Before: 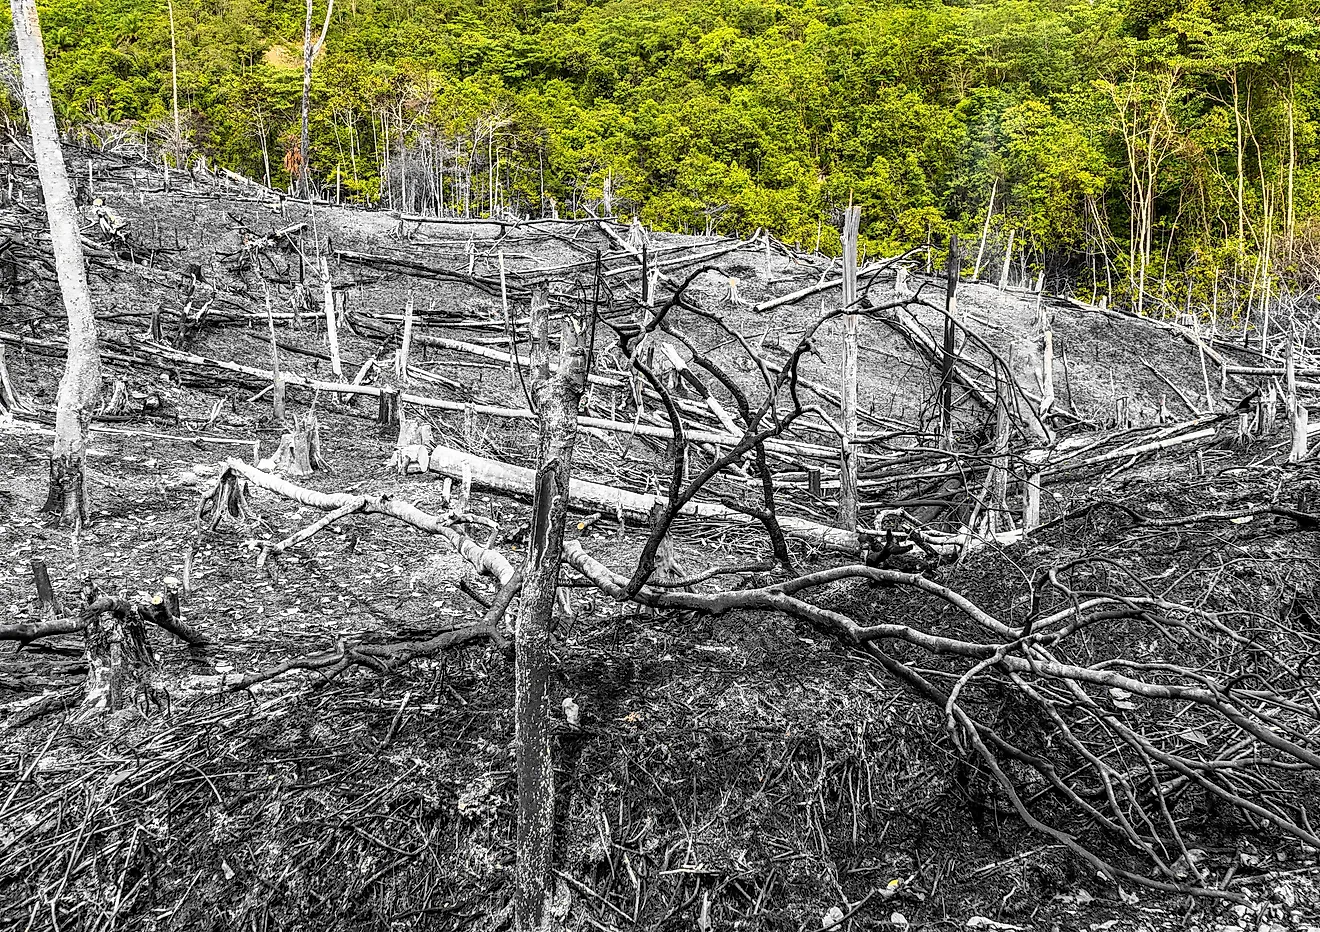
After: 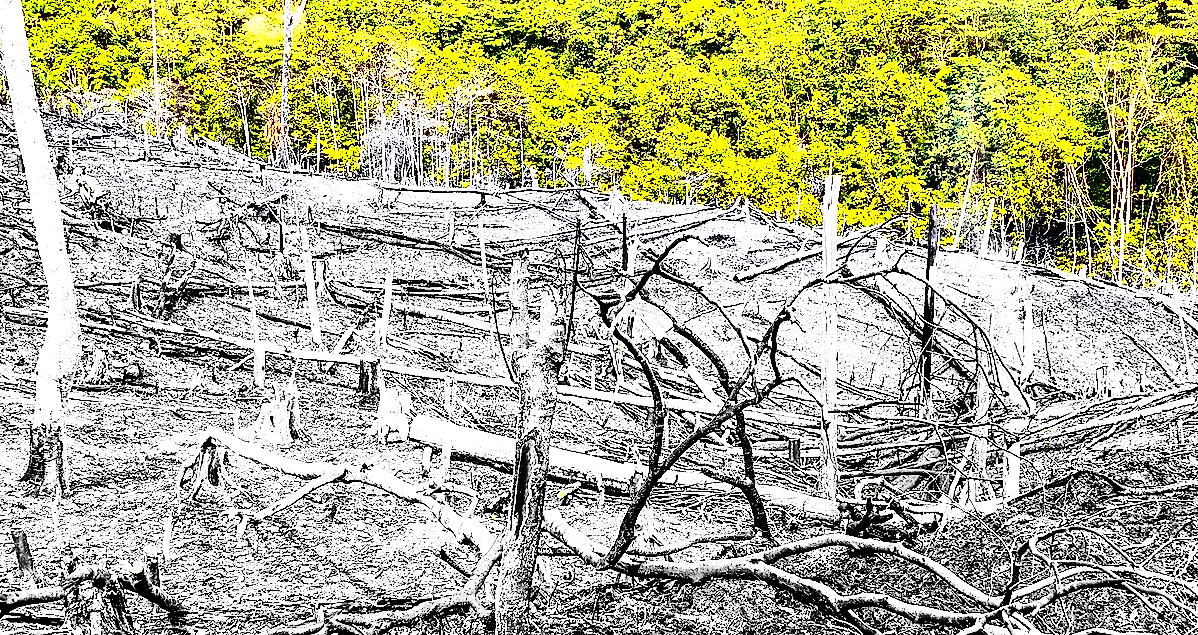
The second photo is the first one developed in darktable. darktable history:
shadows and highlights: shadows -10.73, white point adjustment 1.54, highlights 9.73, highlights color adjustment 0.198%
contrast brightness saturation: contrast 0.279
contrast equalizer: y [[0.6 ×6], [0.55 ×6], [0 ×6], [0 ×6], [0 ×6]]
crop: left 1.576%, top 3.4%, right 7.629%, bottom 28.406%
exposure: black level correction 0.005, exposure 2.069 EV, compensate highlight preservation false
tone curve: curves: ch0 [(0, 0) (0.049, 0.01) (0.154, 0.081) (0.491, 0.519) (0.748, 0.765) (1, 0.919)]; ch1 [(0, 0) (0.172, 0.123) (0.317, 0.272) (0.401, 0.422) (0.499, 0.497) (0.531, 0.54) (0.615, 0.603) (0.741, 0.783) (1, 1)]; ch2 [(0, 0) (0.411, 0.424) (0.483, 0.478) (0.544, 0.56) (0.686, 0.638) (1, 1)]
